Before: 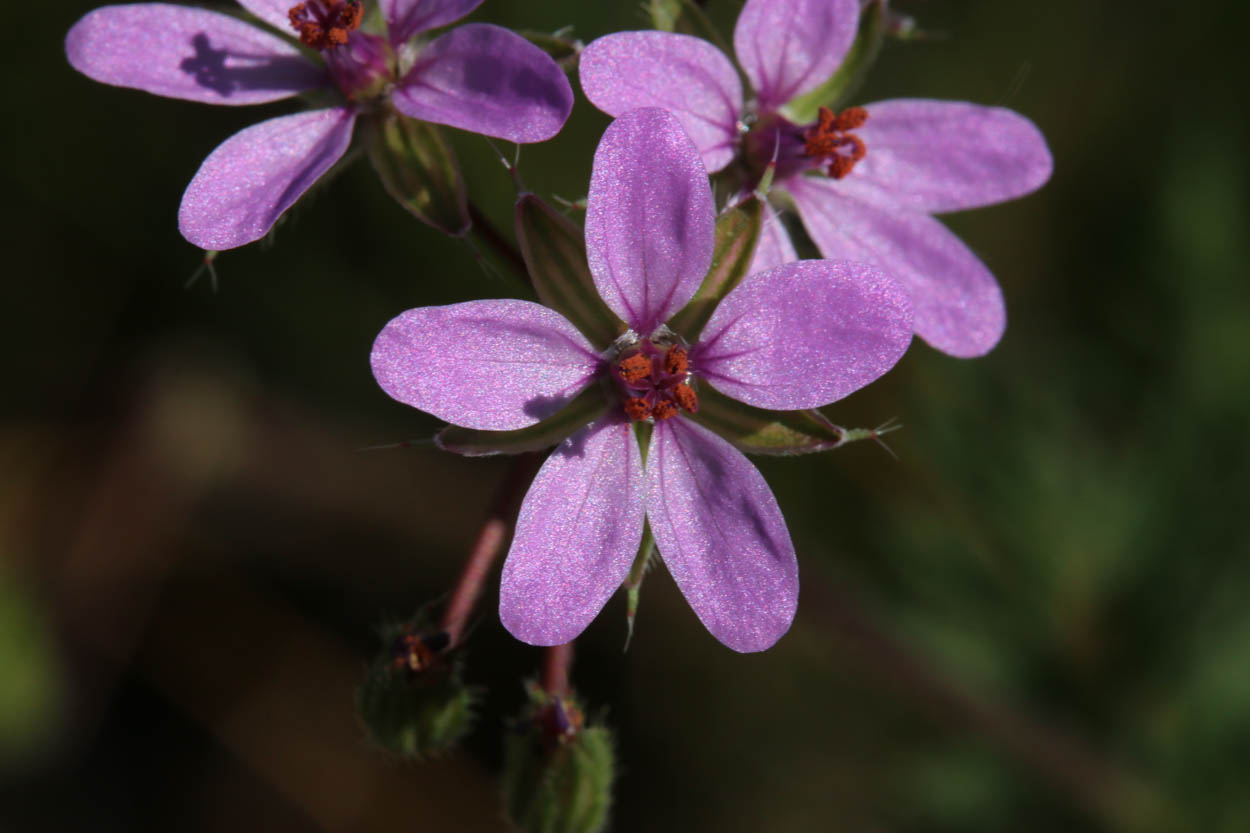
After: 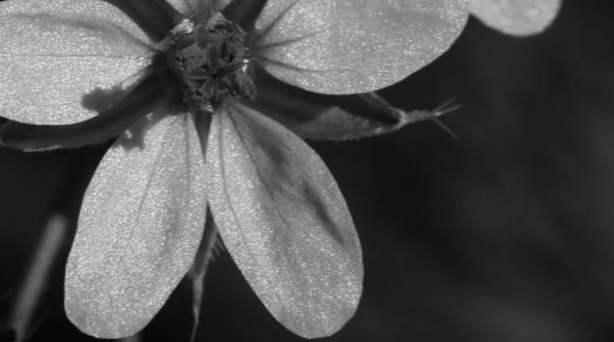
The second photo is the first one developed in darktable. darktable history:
crop: left 35.03%, top 36.625%, right 14.663%, bottom 20.057%
rotate and perspective: rotation -2°, crop left 0.022, crop right 0.978, crop top 0.049, crop bottom 0.951
color calibration: output gray [0.253, 0.26, 0.487, 0], gray › normalize channels true, illuminant same as pipeline (D50), adaptation XYZ, x 0.346, y 0.359, gamut compression 0
